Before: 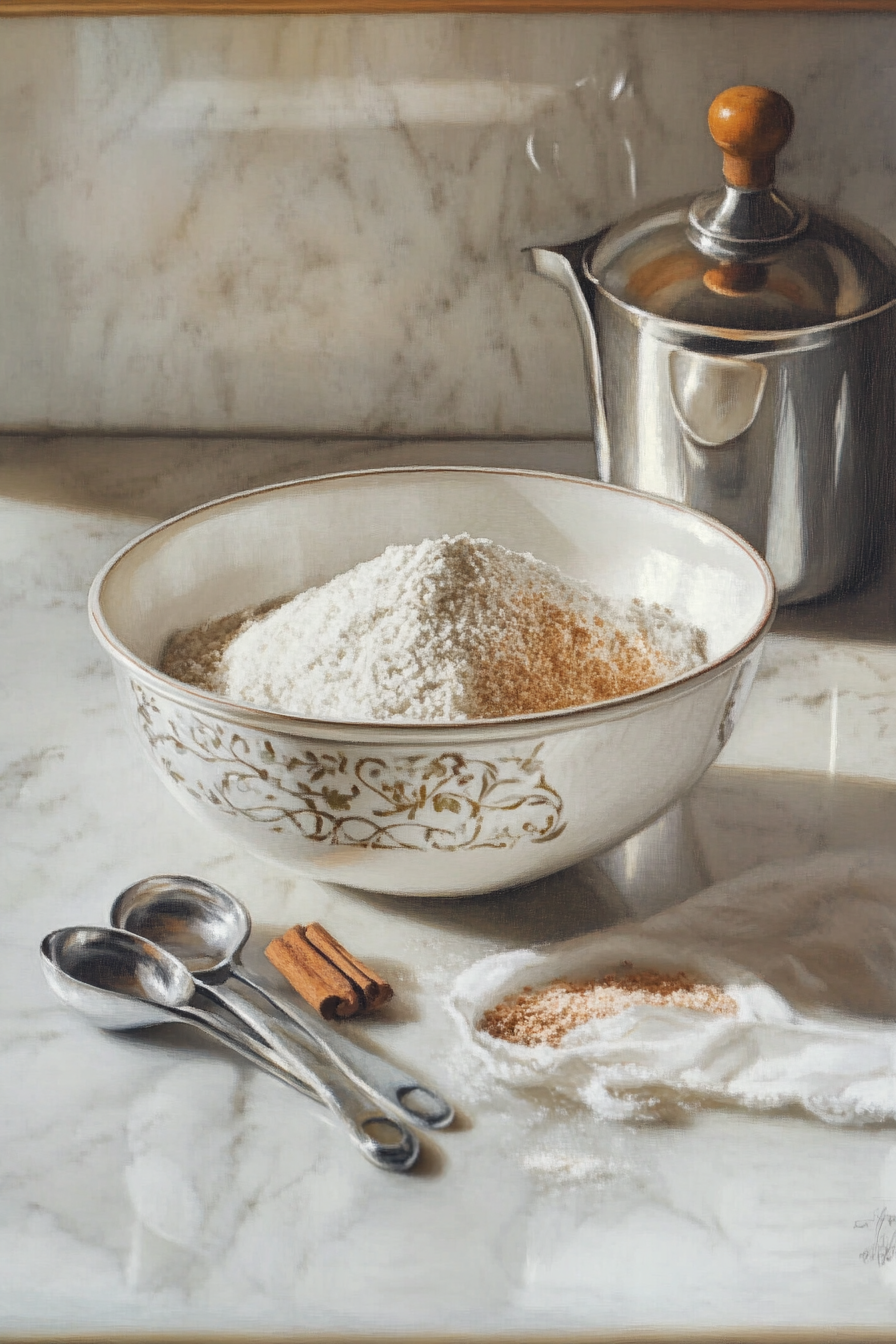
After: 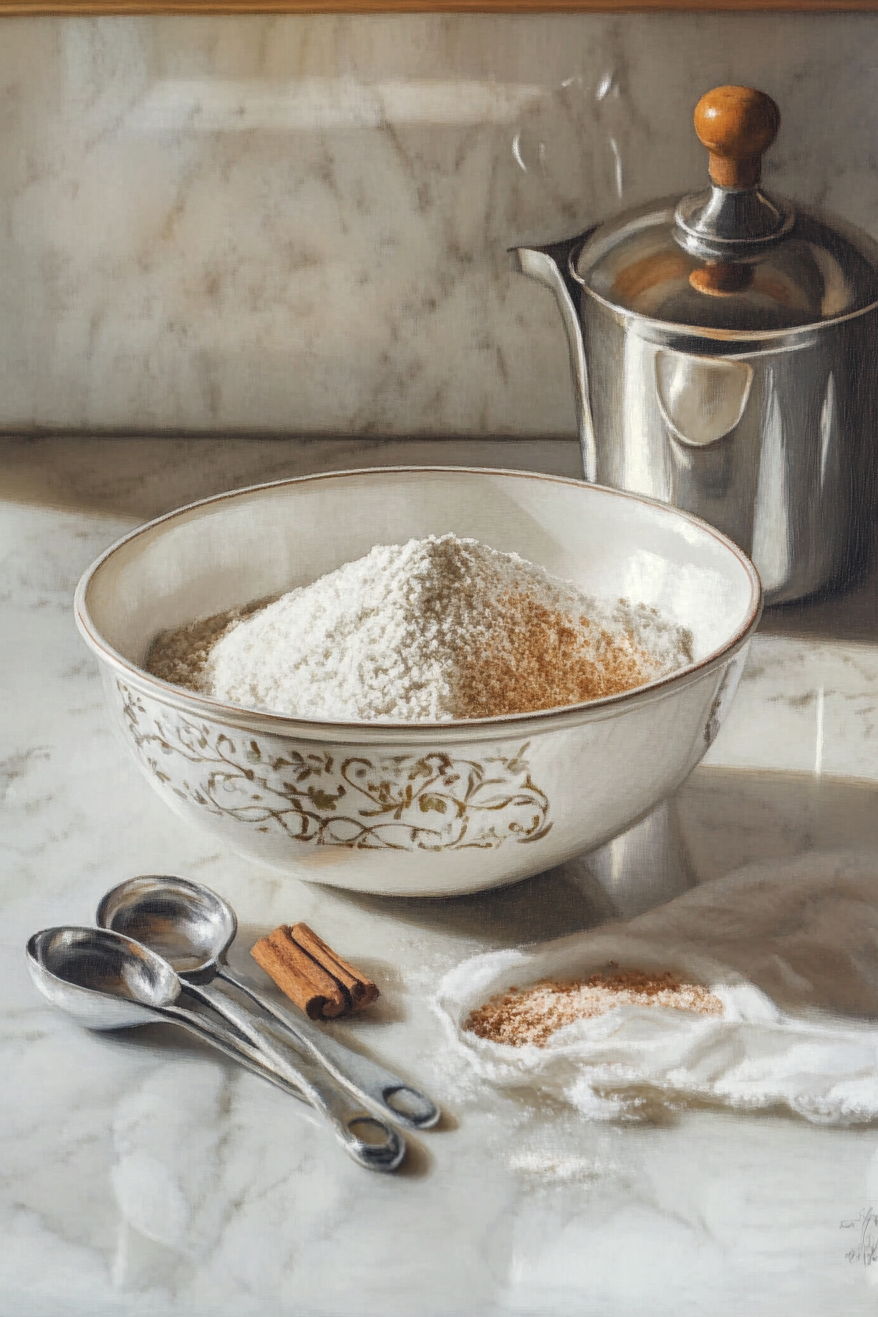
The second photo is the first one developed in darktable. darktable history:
contrast equalizer: y [[0.6 ×6], [0.55 ×6], [0 ×6], [0 ×6], [0 ×6]], mix -0.181
local contrast: on, module defaults
crop: left 1.667%, right 0.281%, bottom 1.998%
